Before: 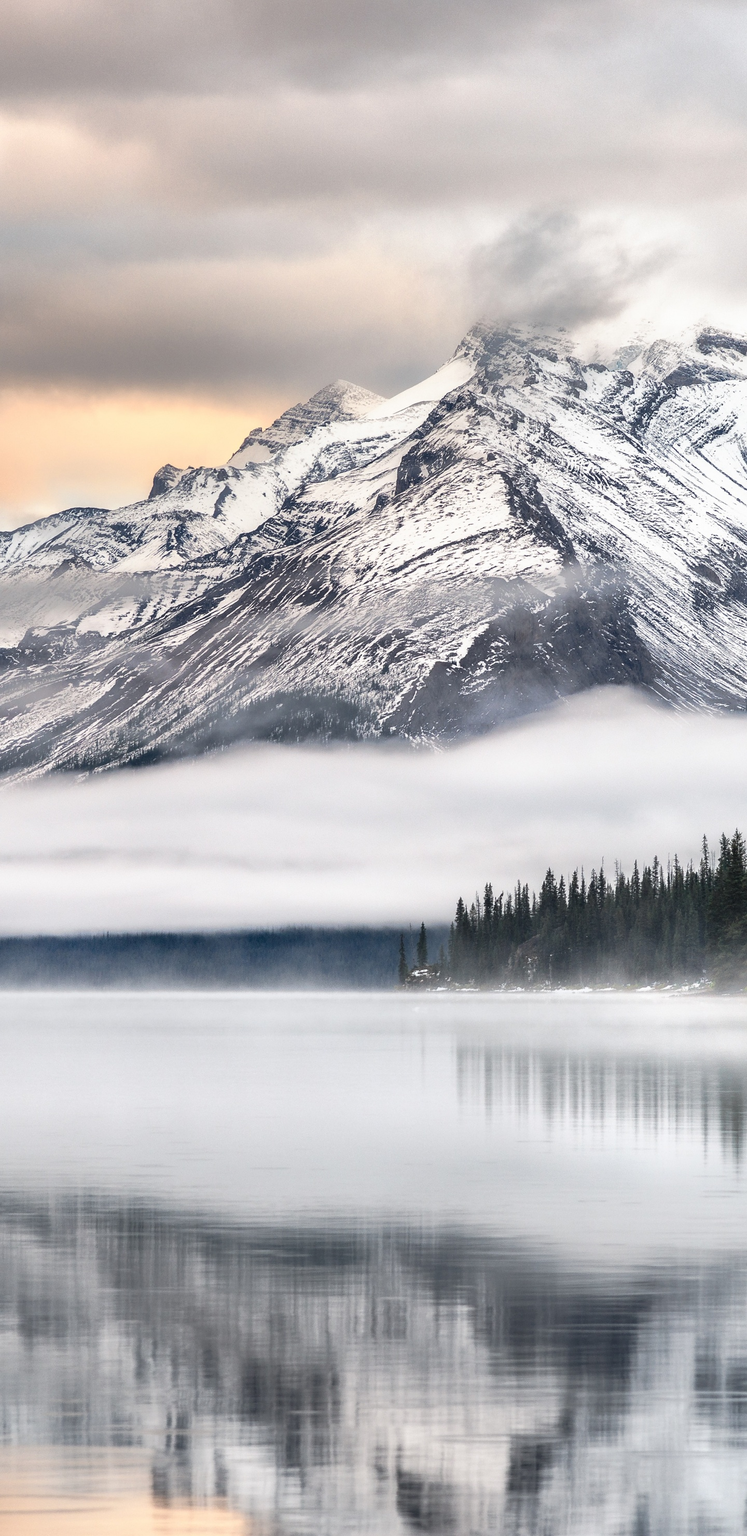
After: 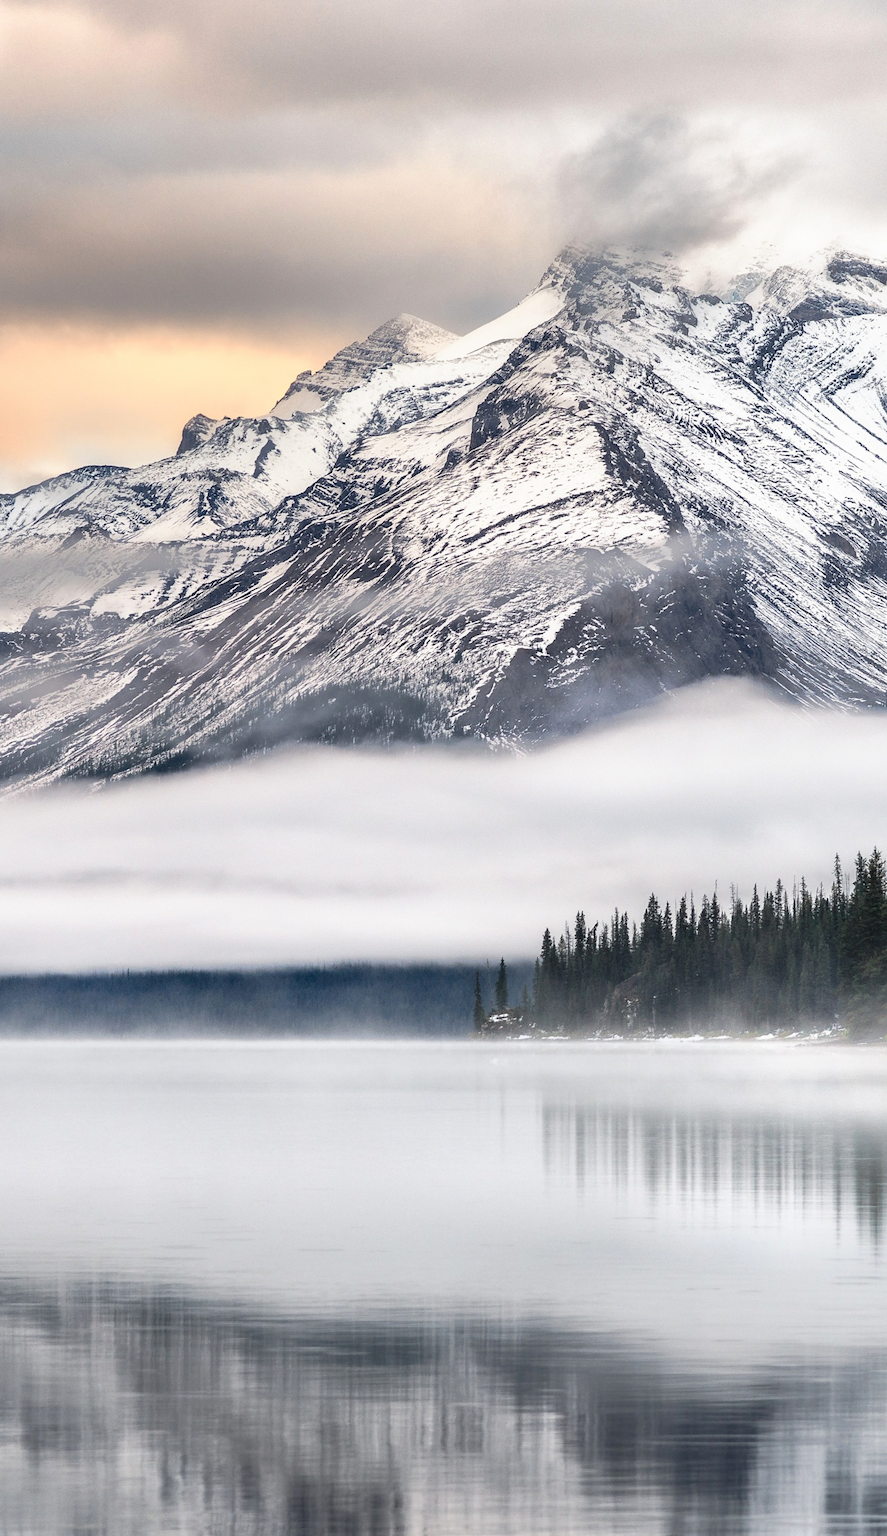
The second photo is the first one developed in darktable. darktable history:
velvia: strength 6.38%
crop: top 7.559%, bottom 8.217%
